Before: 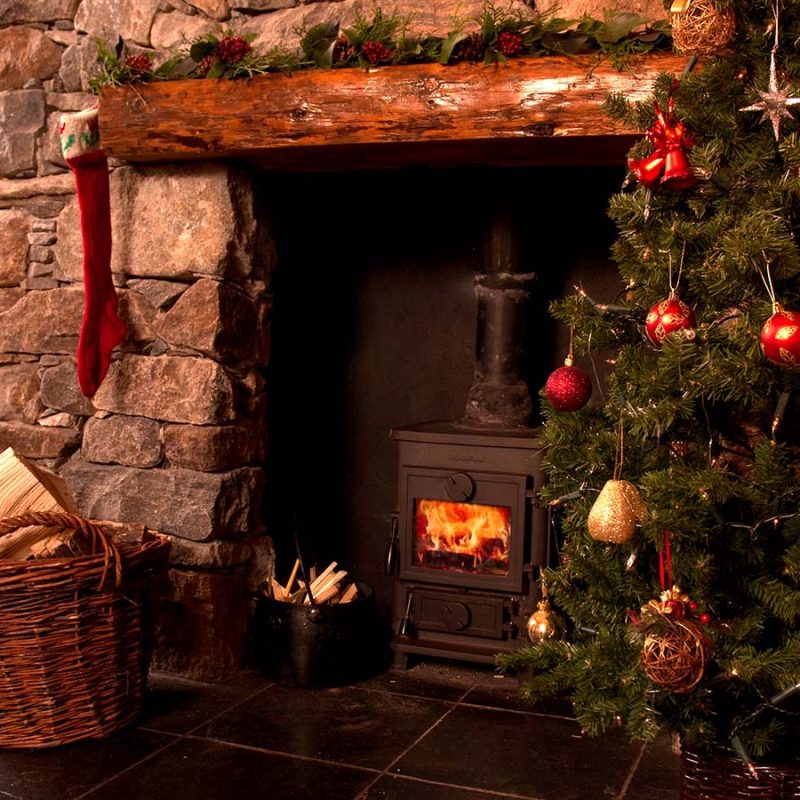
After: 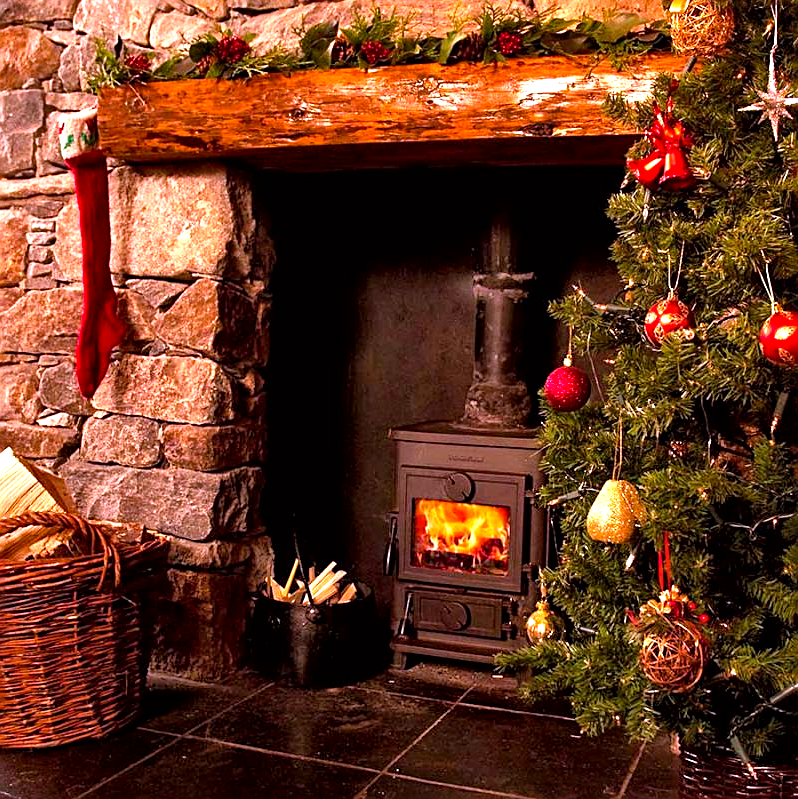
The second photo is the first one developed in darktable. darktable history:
crop: left 0.17%
exposure: exposure 1 EV, compensate highlight preservation false
color correction: highlights a* 3.1, highlights b* -1.25, shadows a* -0.068, shadows b* 2.31, saturation 0.981
color balance rgb: perceptual saturation grading › global saturation 37.319%
local contrast: mode bilateral grid, contrast 20, coarseness 51, detail 178%, midtone range 0.2
sharpen: amount 0.585
color calibration: illuminant as shot in camera, x 0.37, y 0.382, temperature 4320.62 K, saturation algorithm version 1 (2020)
